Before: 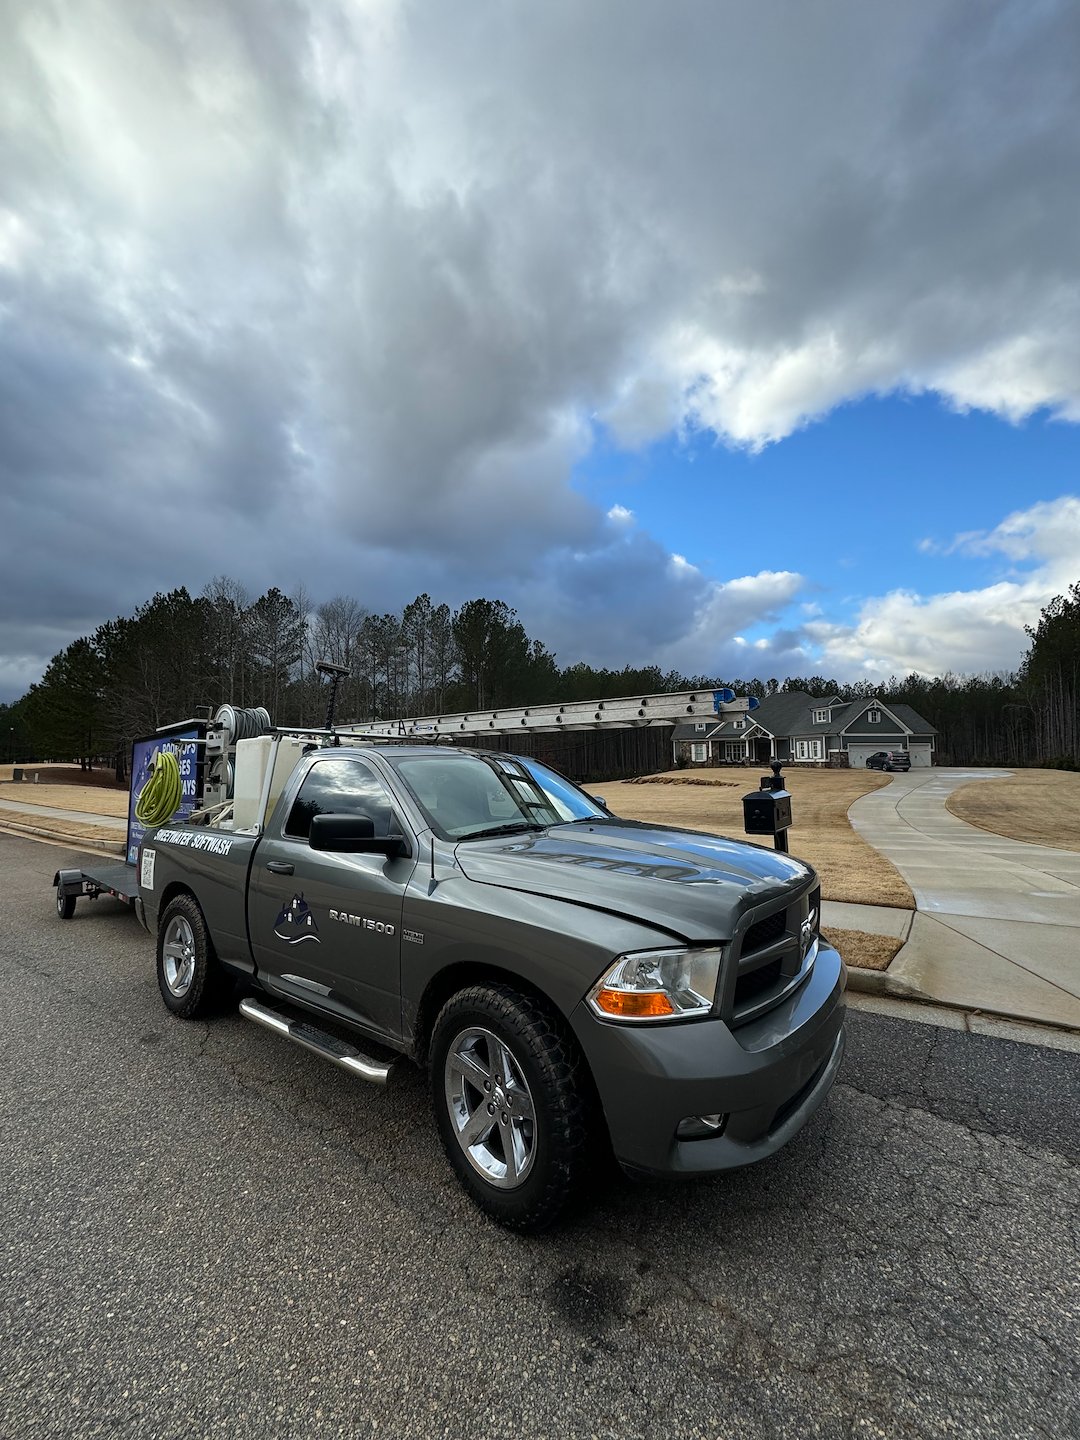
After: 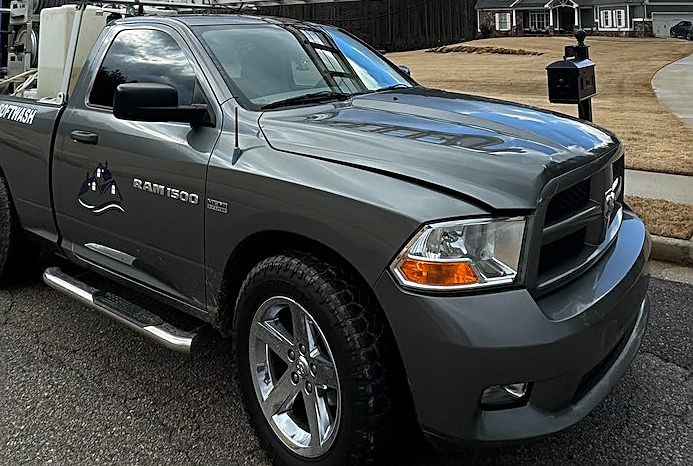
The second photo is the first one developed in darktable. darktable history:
crop: left 18.191%, top 50.814%, right 17.609%, bottom 16.794%
sharpen: on, module defaults
